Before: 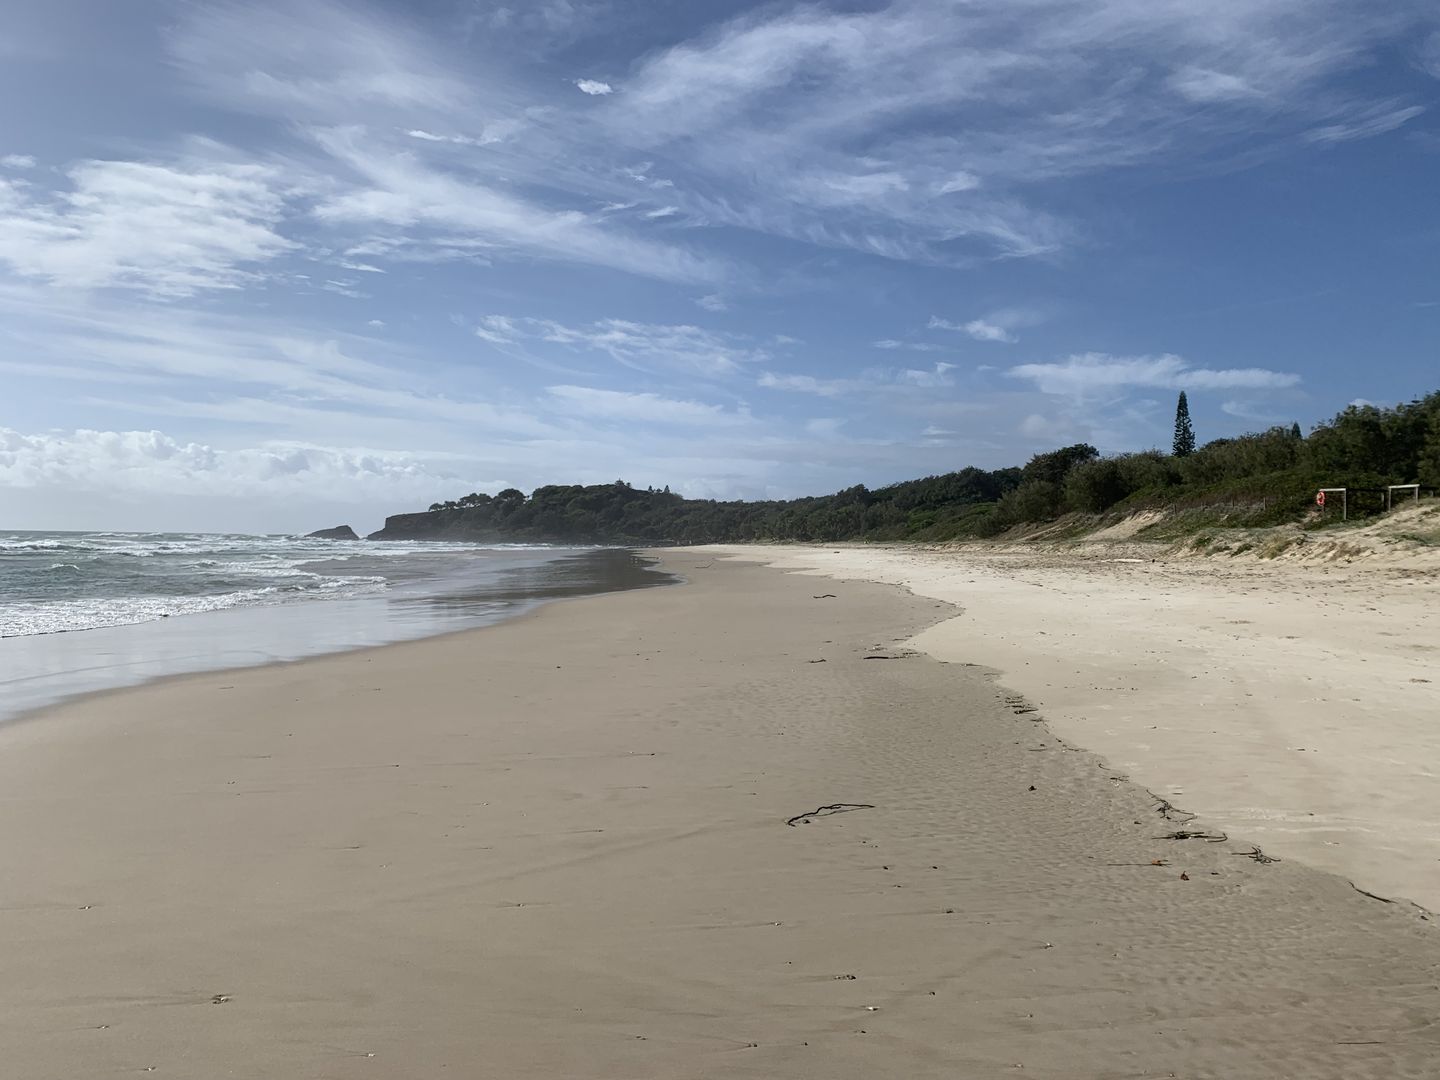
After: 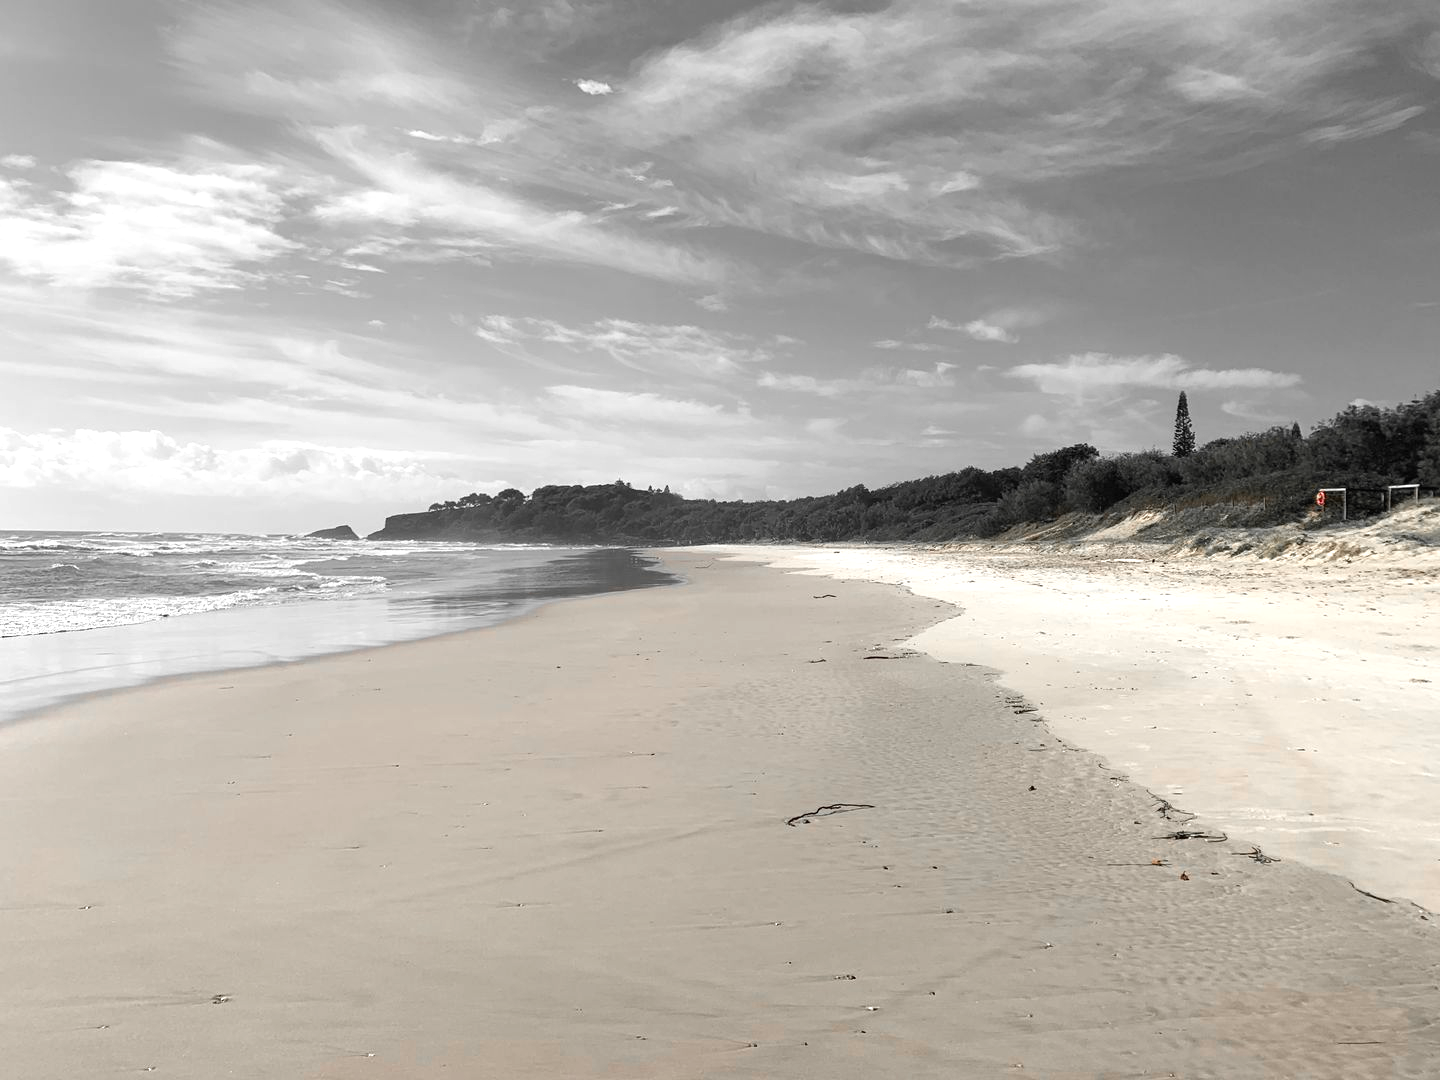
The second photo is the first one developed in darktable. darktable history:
color zones: curves: ch0 [(0, 0.447) (0.184, 0.543) (0.323, 0.476) (0.429, 0.445) (0.571, 0.443) (0.714, 0.451) (0.857, 0.452) (1, 0.447)]; ch1 [(0, 0.464) (0.176, 0.46) (0.287, 0.177) (0.429, 0.002) (0.571, 0) (0.714, 0) (0.857, 0) (1, 0.464)], mix 26.51%
exposure: black level correction 0, exposure 0.691 EV, compensate highlight preservation false
